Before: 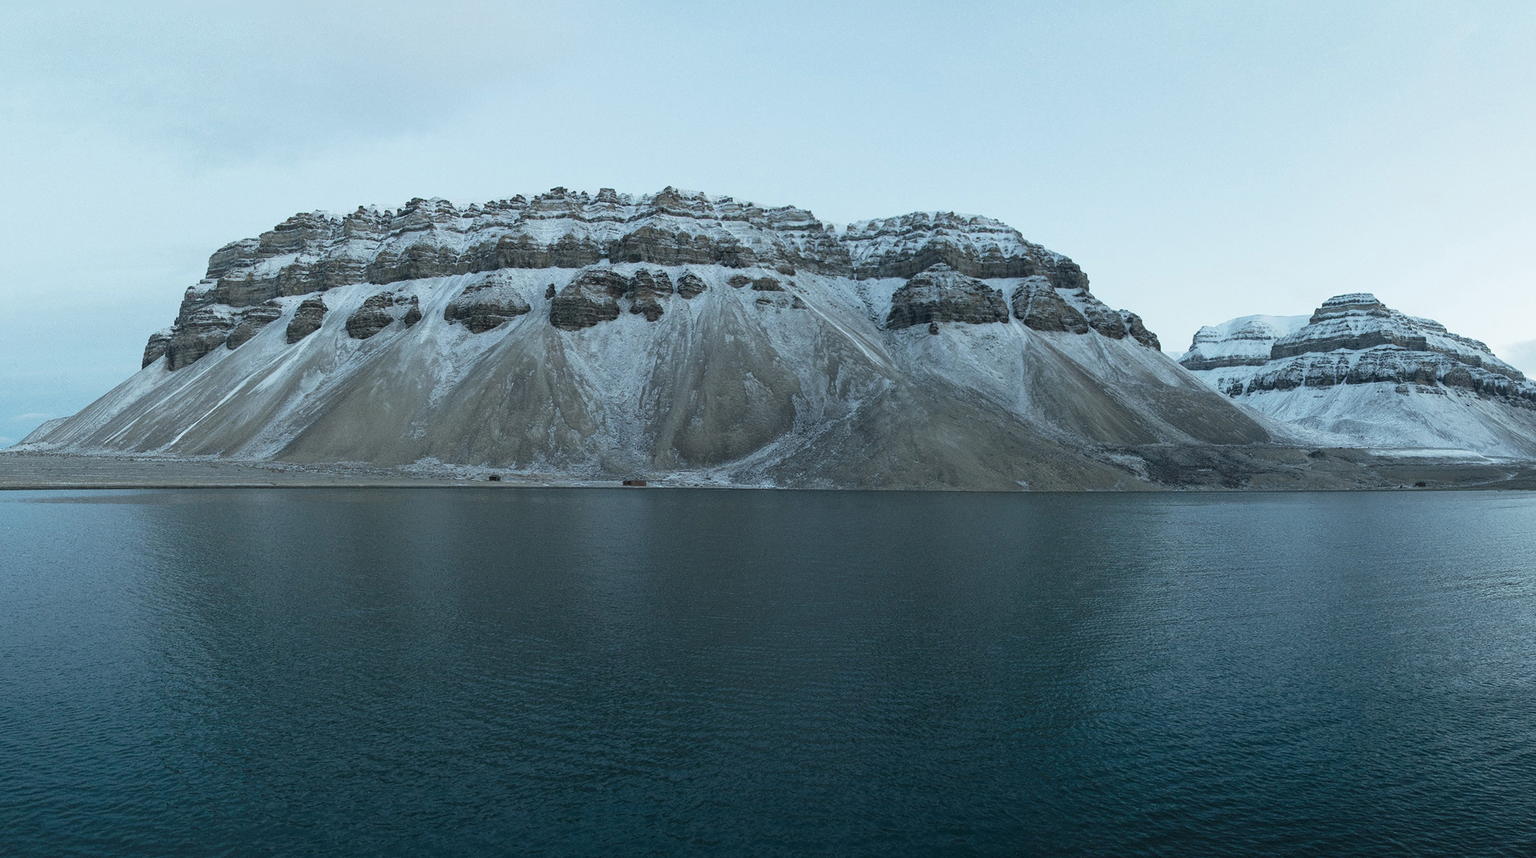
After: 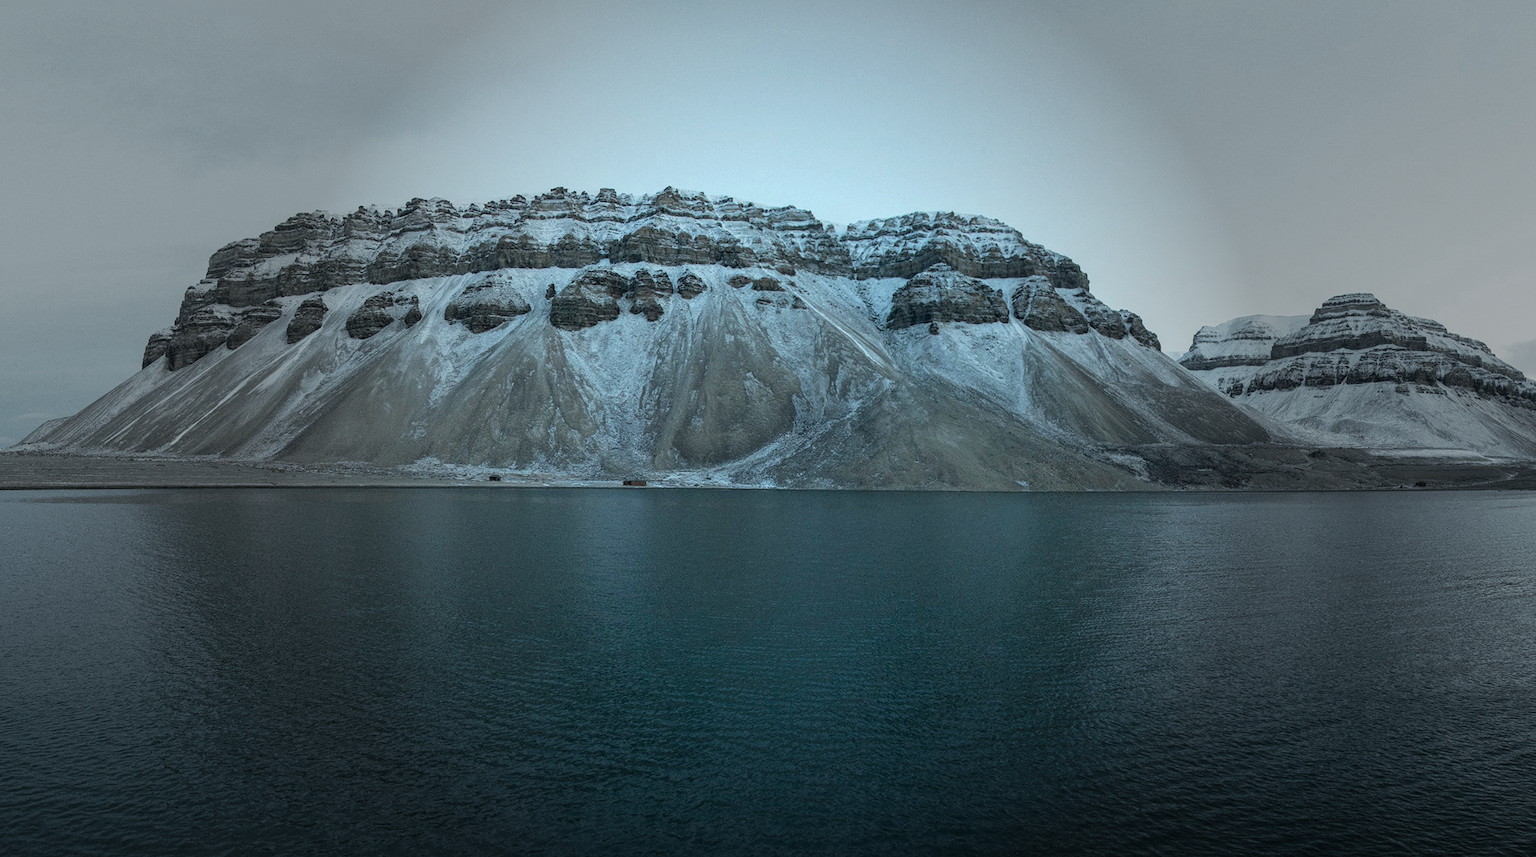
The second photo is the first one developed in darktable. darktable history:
local contrast: on, module defaults
white balance: red 0.986, blue 1.01
vignetting: fall-off start 31.28%, fall-off radius 34.64%, brightness -0.575
